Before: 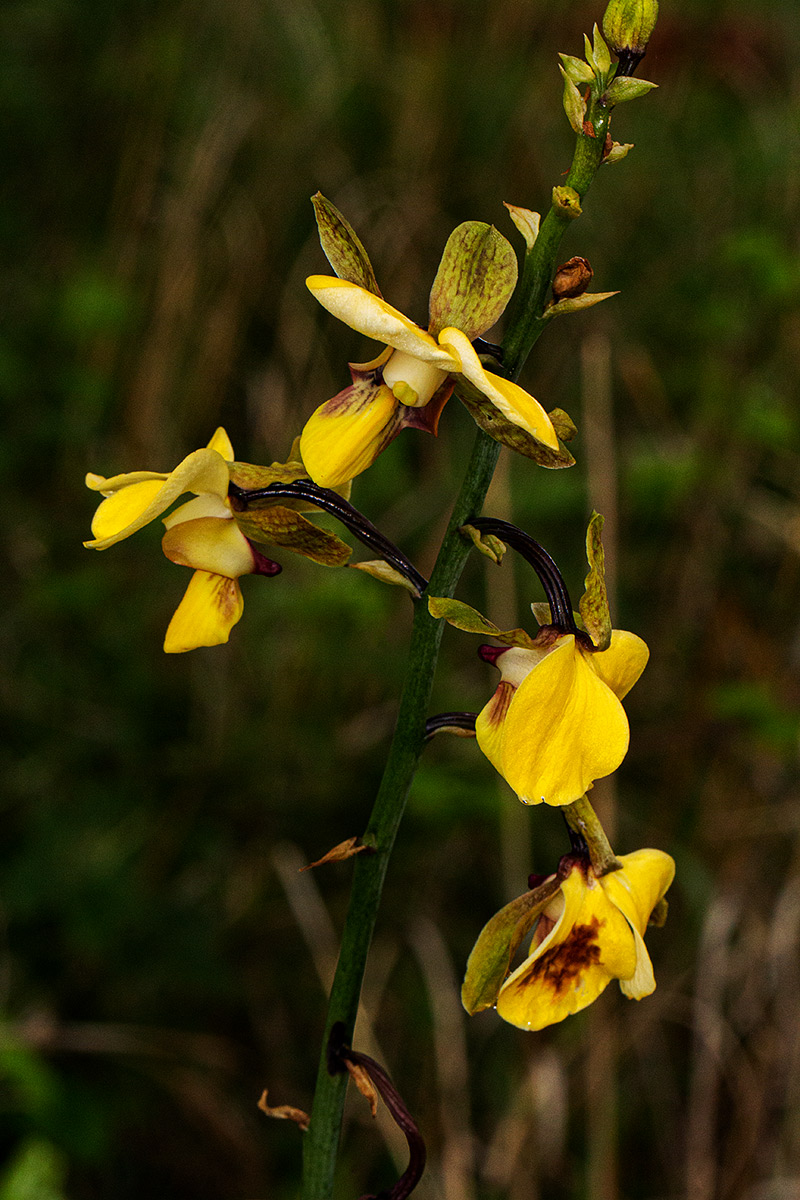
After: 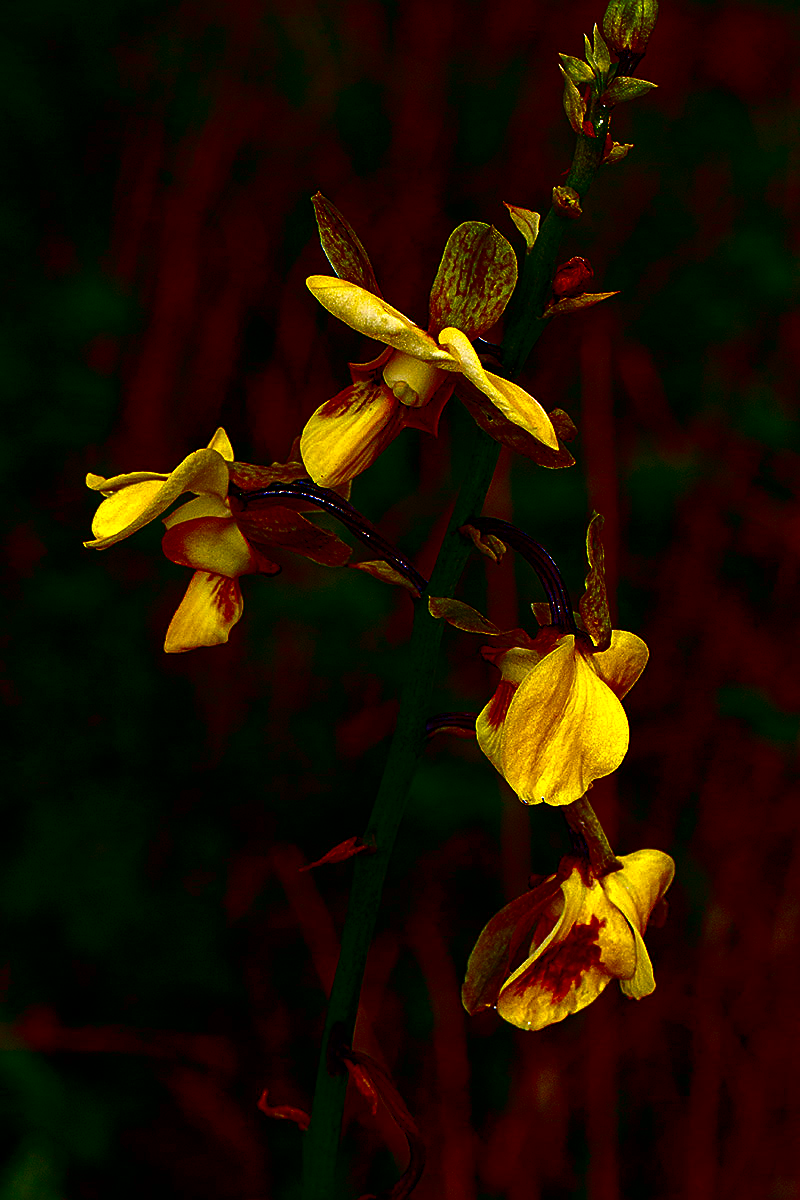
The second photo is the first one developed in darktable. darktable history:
contrast brightness saturation: brightness -1, saturation 1
color balance rgb: linear chroma grading › shadows 32%, linear chroma grading › global chroma -2%, linear chroma grading › mid-tones 4%, perceptual saturation grading › global saturation -2%, perceptual saturation grading › highlights -8%, perceptual saturation grading › mid-tones 8%, perceptual saturation grading › shadows 4%, perceptual brilliance grading › highlights 8%, perceptual brilliance grading › mid-tones 4%, perceptual brilliance grading › shadows 2%, global vibrance 16%, saturation formula JzAzBz (2021)
sharpen: on, module defaults
